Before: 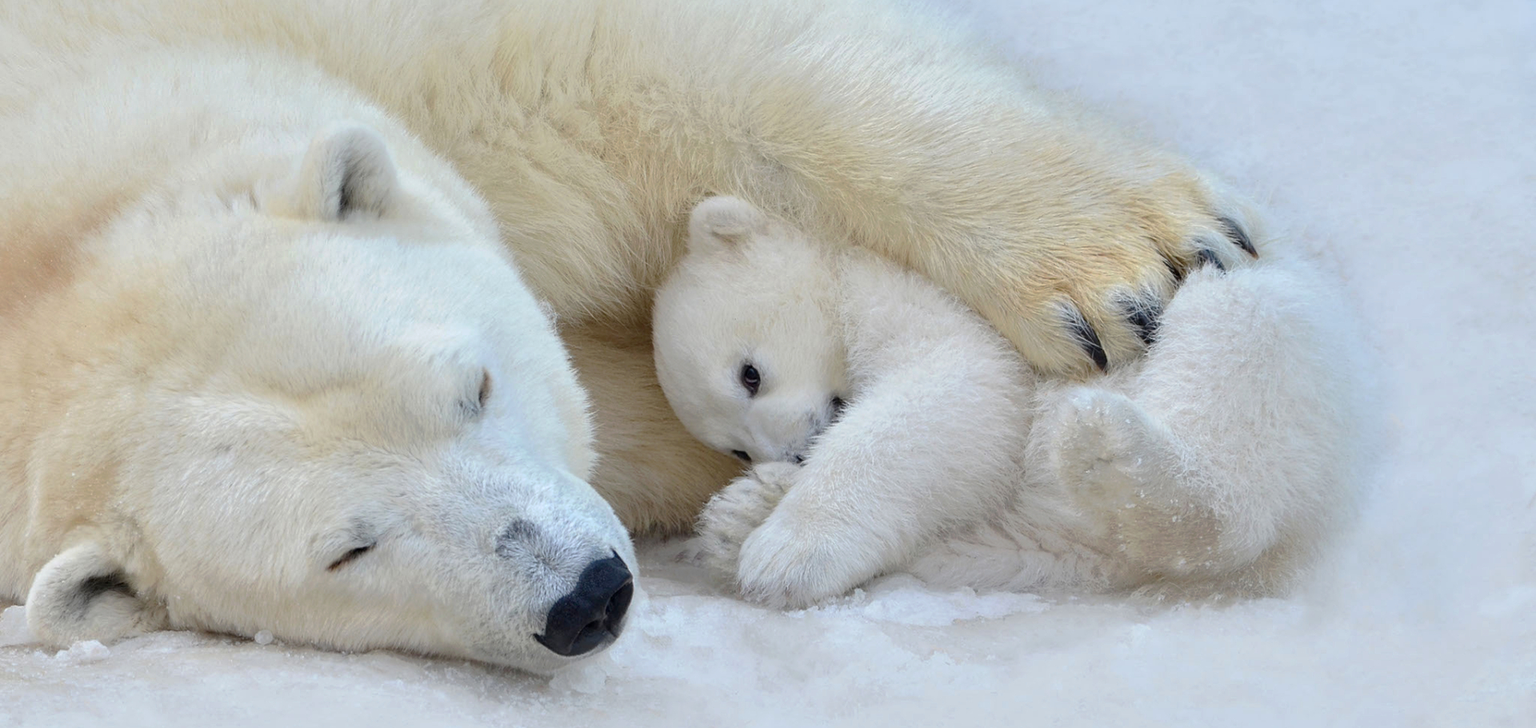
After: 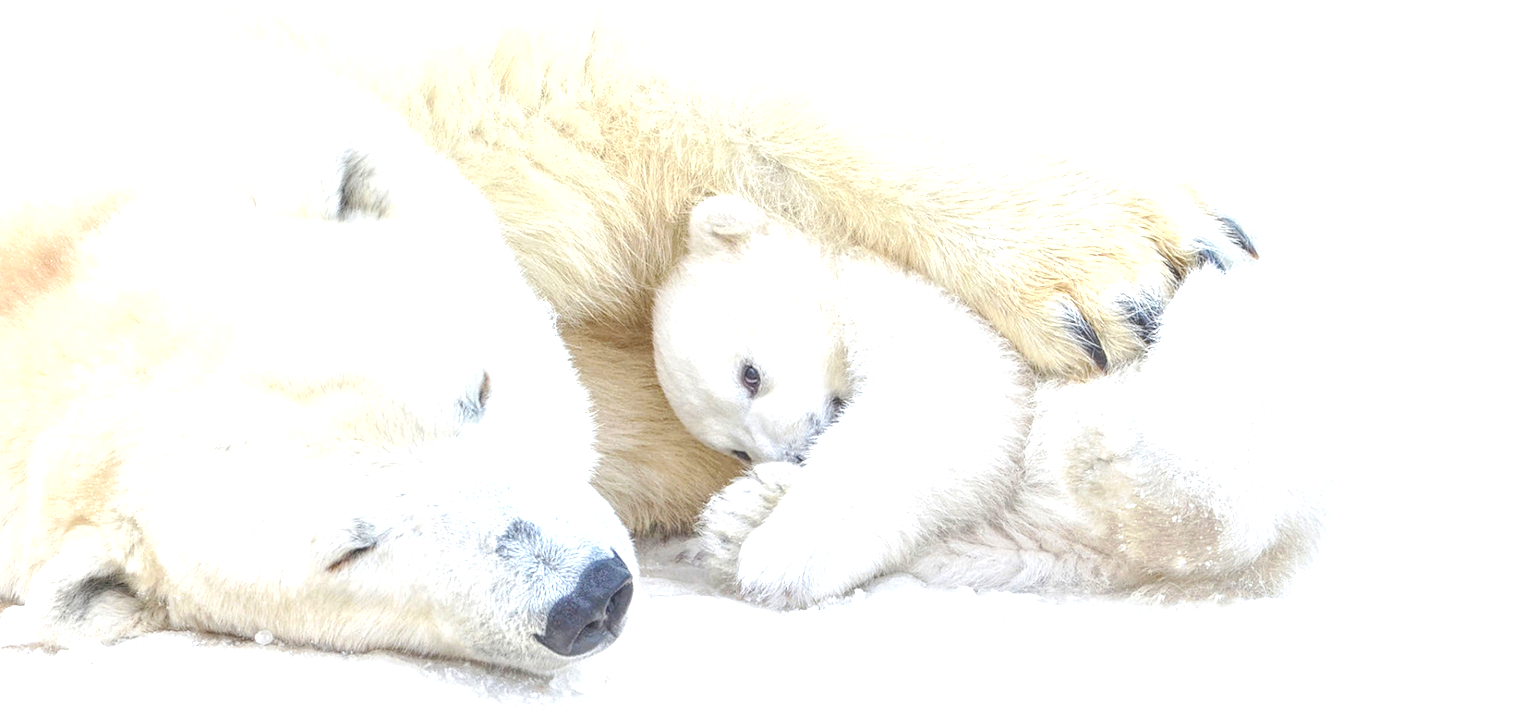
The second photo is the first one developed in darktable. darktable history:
exposure: exposure 1.223 EV, compensate exposure bias true, compensate highlight preservation false
local contrast: highlights 66%, shadows 34%, detail 167%, midtone range 0.2
